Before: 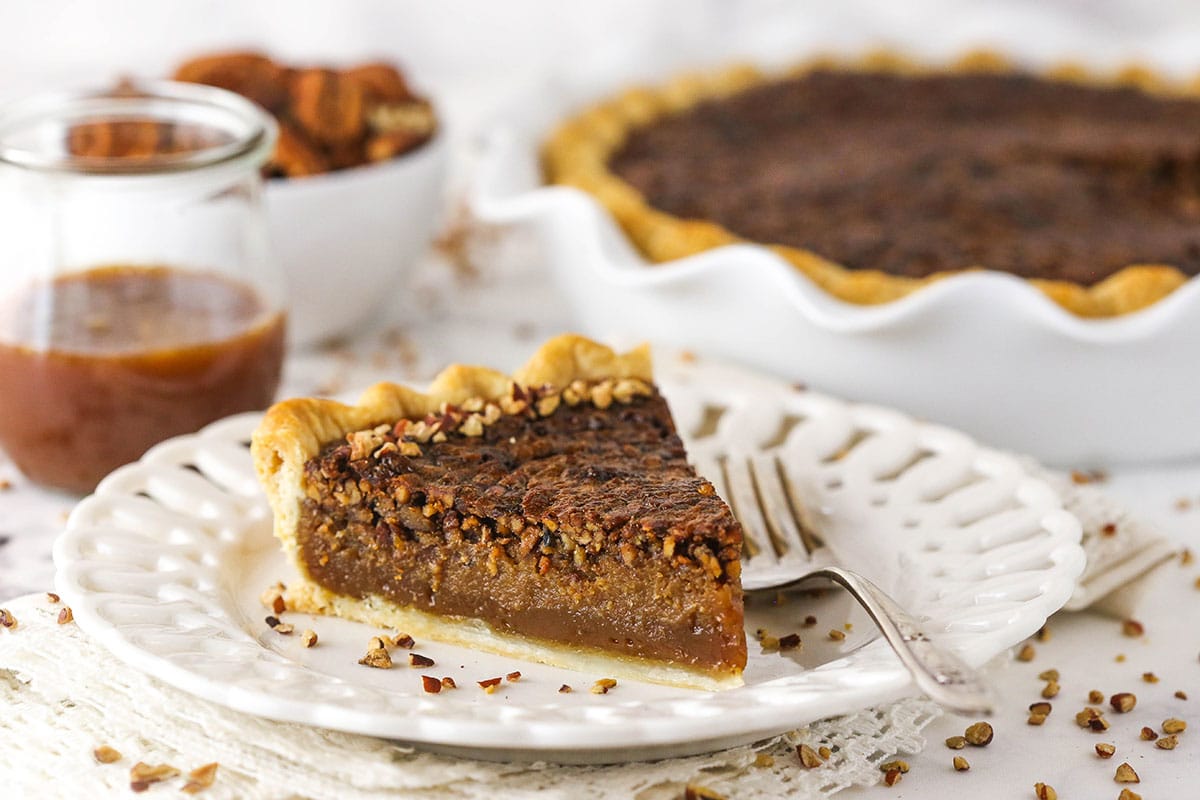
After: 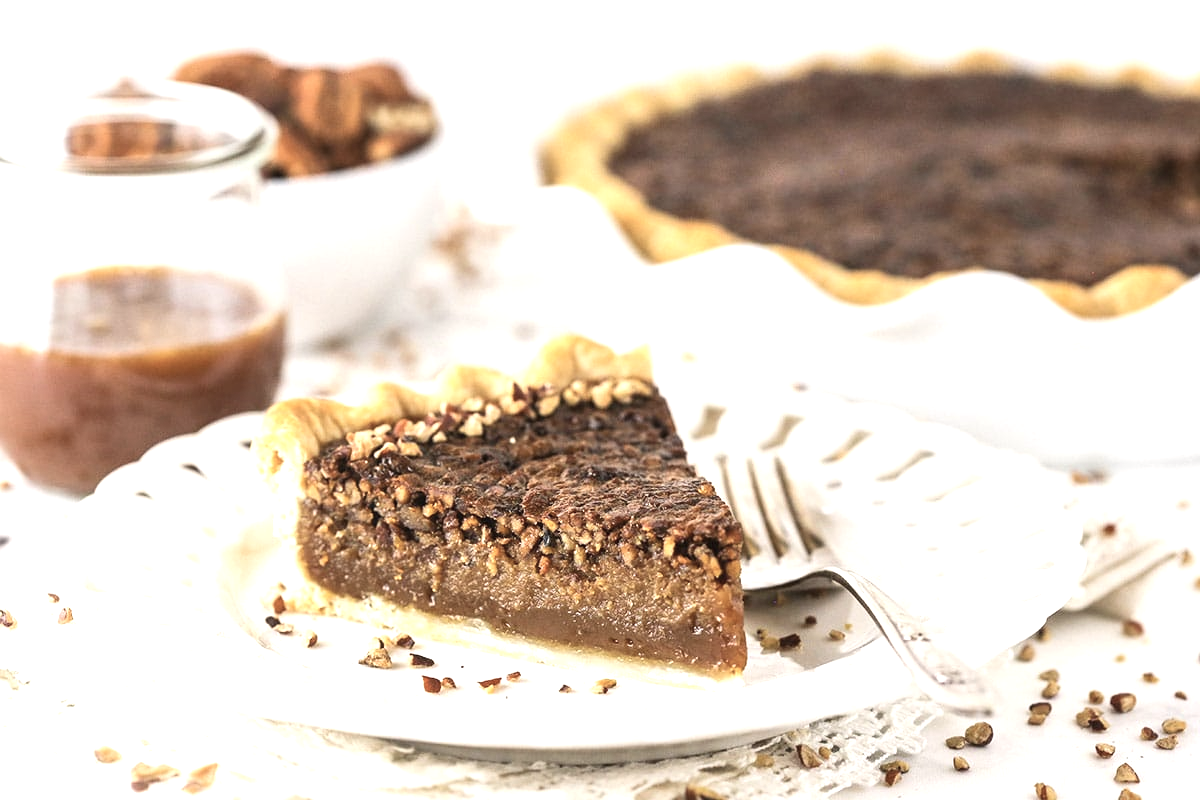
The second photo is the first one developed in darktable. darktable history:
contrast brightness saturation: contrast 0.1, saturation -0.36
white balance: red 1.009, blue 0.985
exposure: black level correction 0, exposure 0.877 EV, compensate exposure bias true, compensate highlight preservation false
